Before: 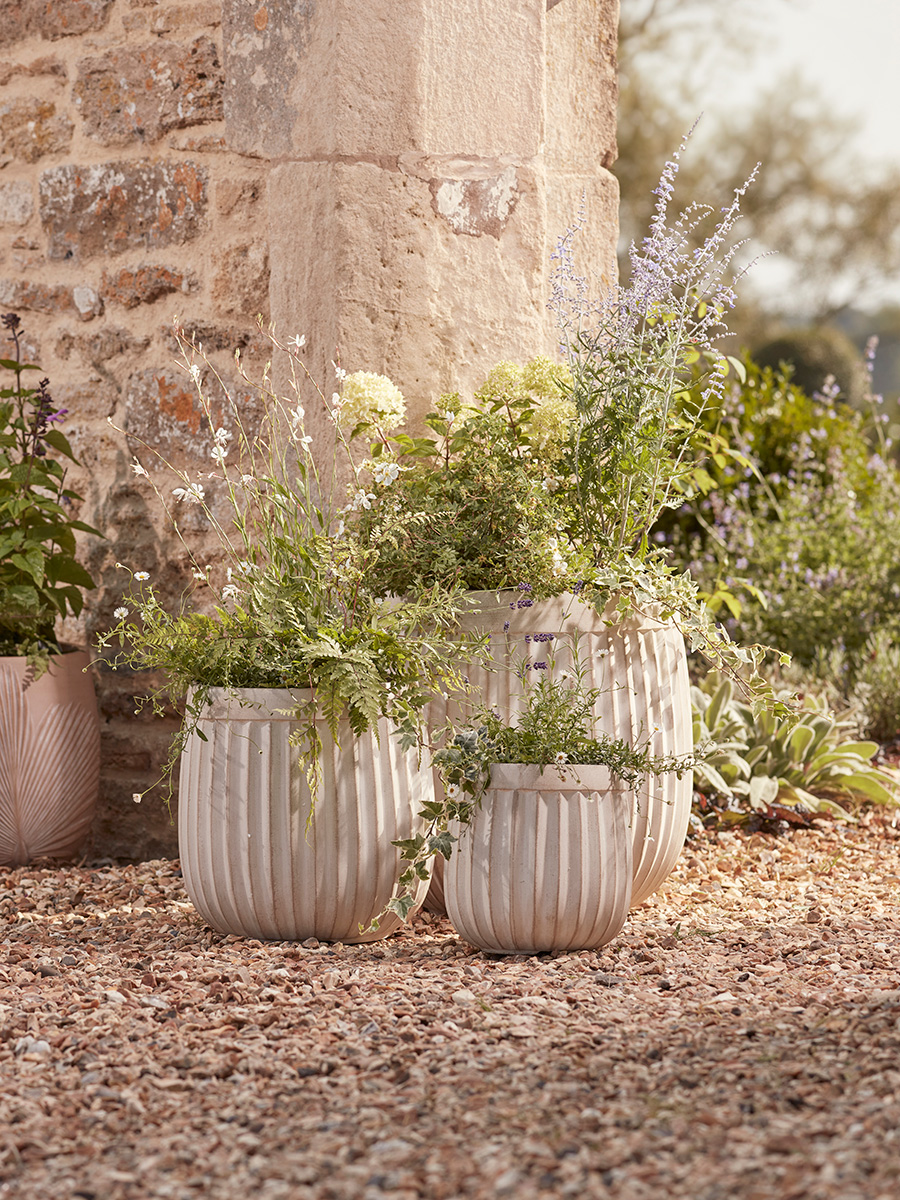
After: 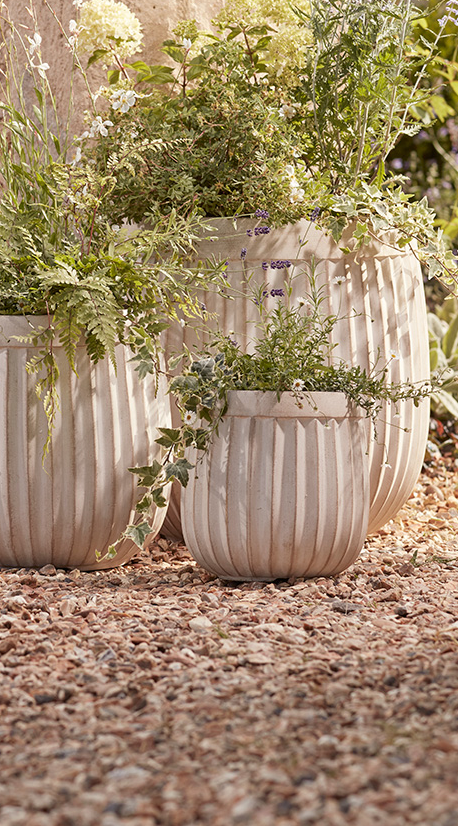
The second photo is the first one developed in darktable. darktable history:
crop and rotate: left 29.237%, top 31.152%, right 19.807%
